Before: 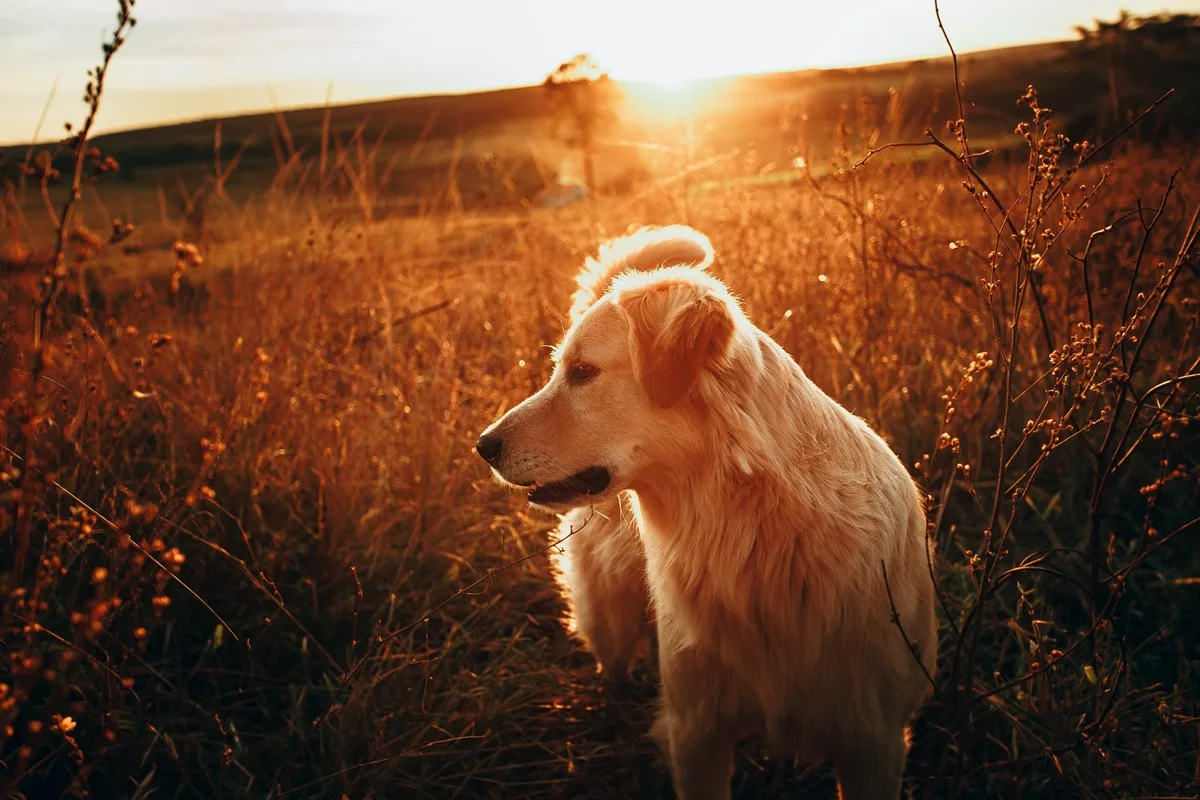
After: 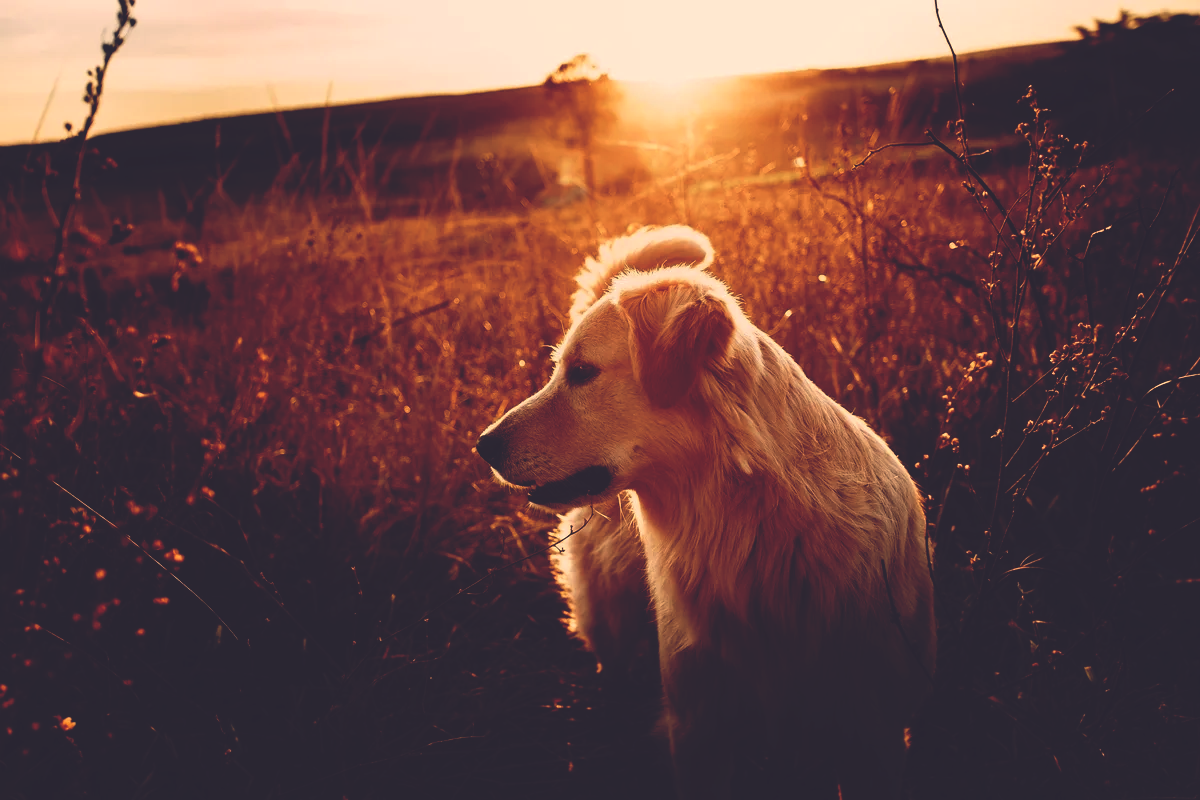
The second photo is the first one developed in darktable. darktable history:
color correction: highlights a* 19.59, highlights b* 27.49, shadows a* 3.46, shadows b* -17.28, saturation 0.73
base curve: curves: ch0 [(0, 0.02) (0.083, 0.036) (1, 1)], preserve colors none
